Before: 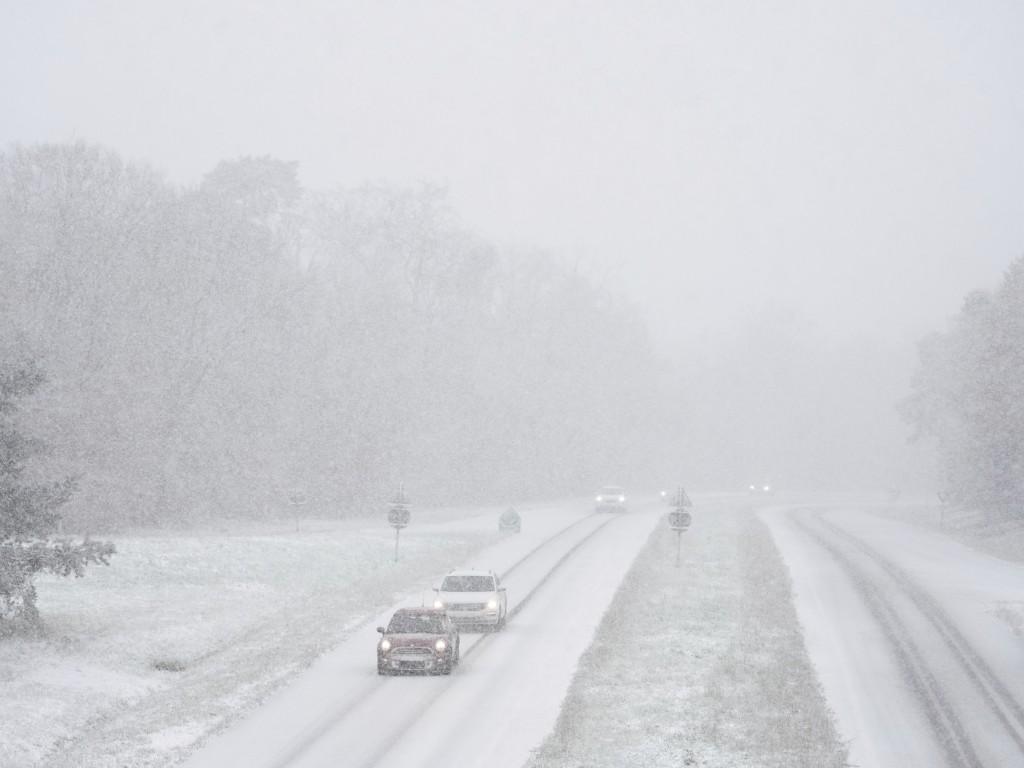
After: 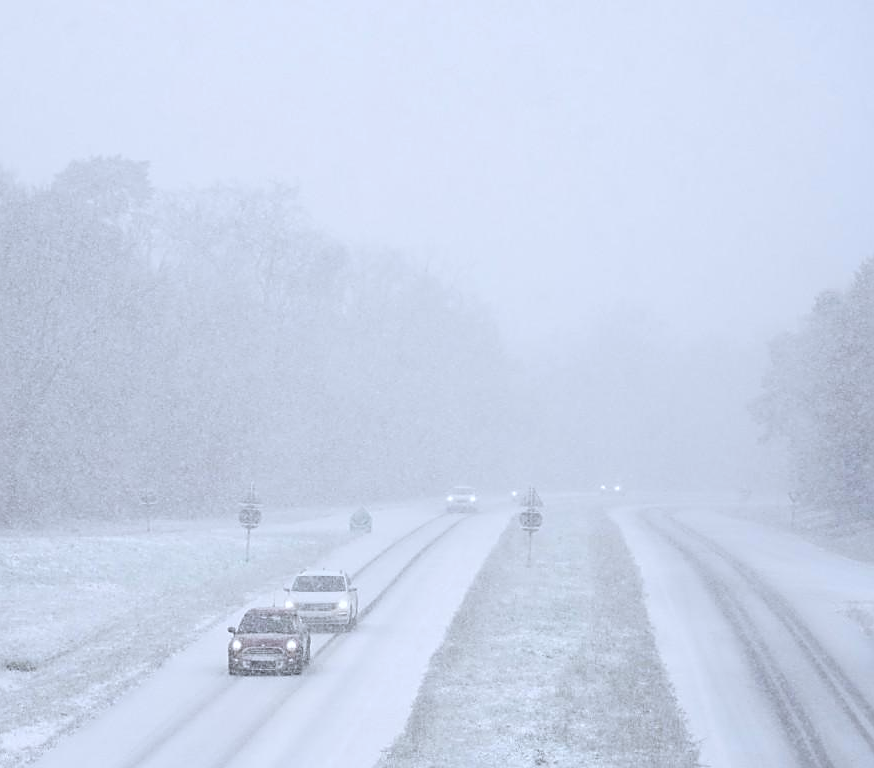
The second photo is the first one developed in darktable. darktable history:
crop and rotate: left 14.584%
white balance: red 0.954, blue 1.079
sharpen: on, module defaults
